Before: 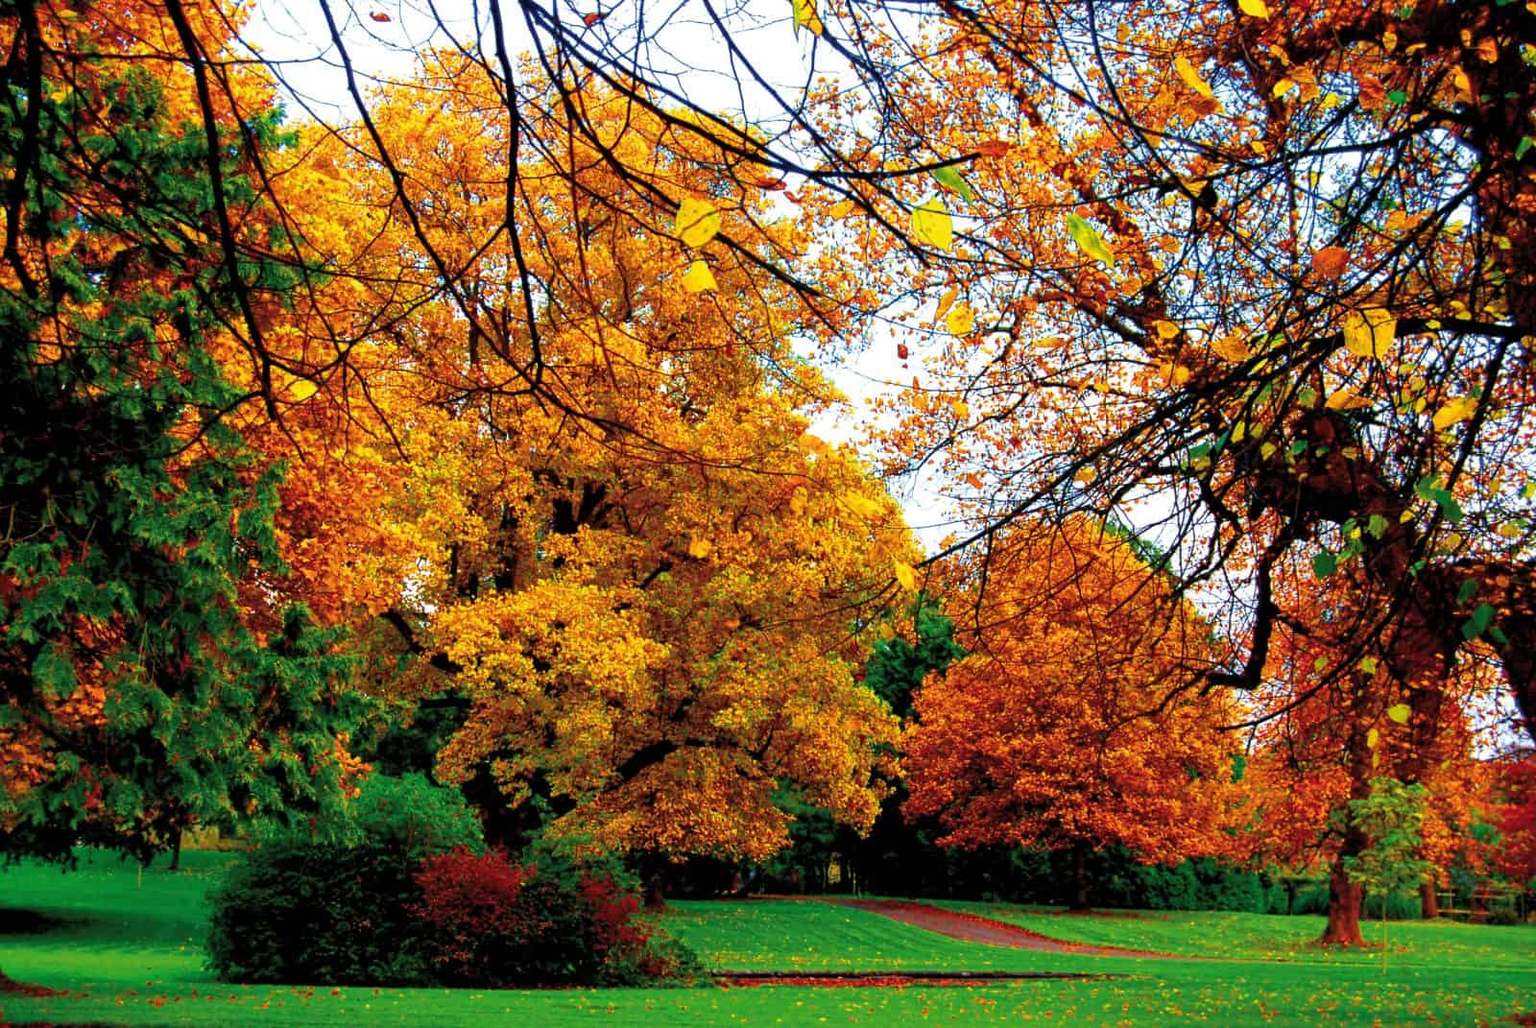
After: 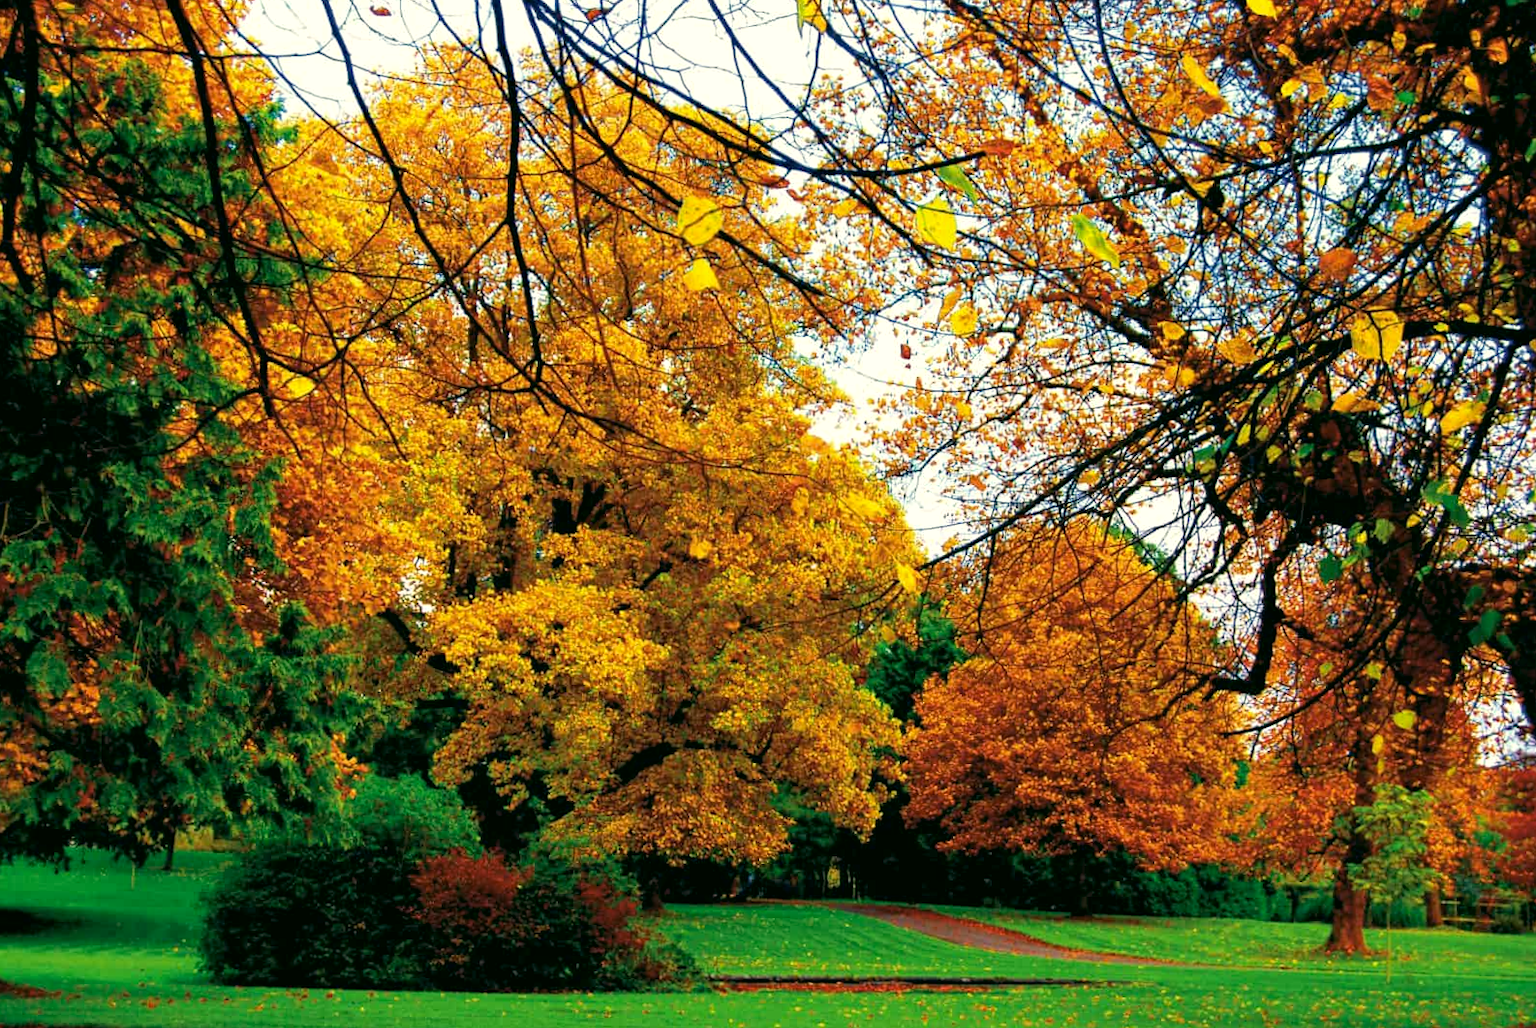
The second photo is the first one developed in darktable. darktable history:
contrast brightness saturation: contrast 0.01, saturation -0.067
exposure: exposure 0.083 EV, compensate exposure bias true, compensate highlight preservation false
crop and rotate: angle -0.317°
color correction: highlights a* -0.621, highlights b* 9.15, shadows a* -8.8, shadows b* 0.796
